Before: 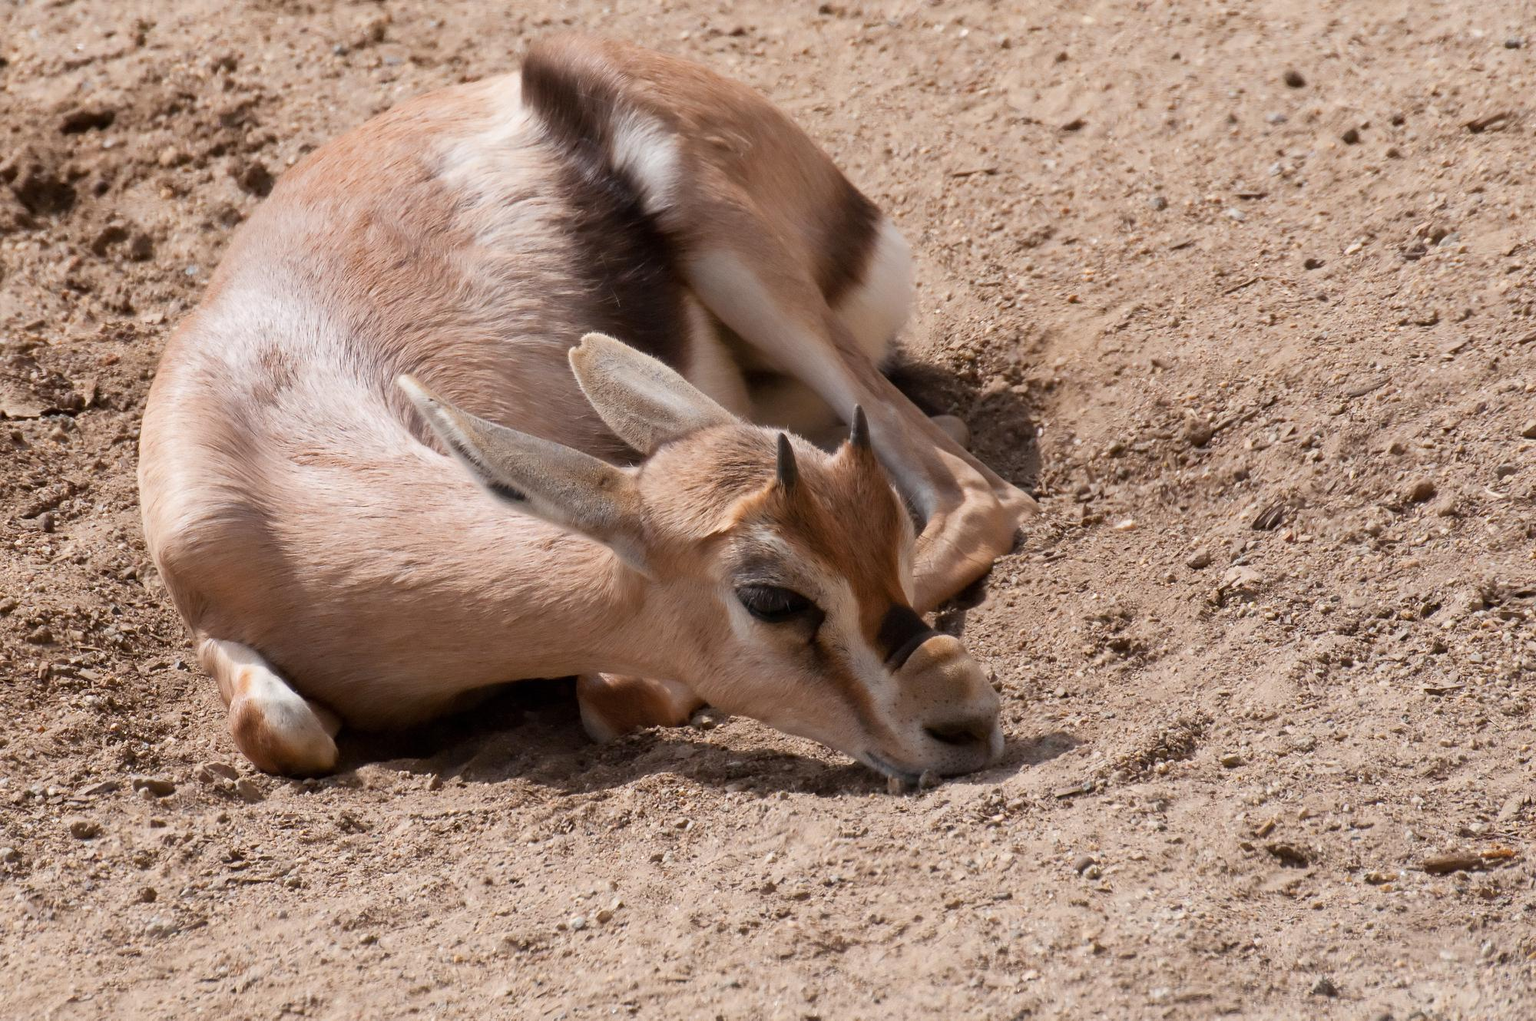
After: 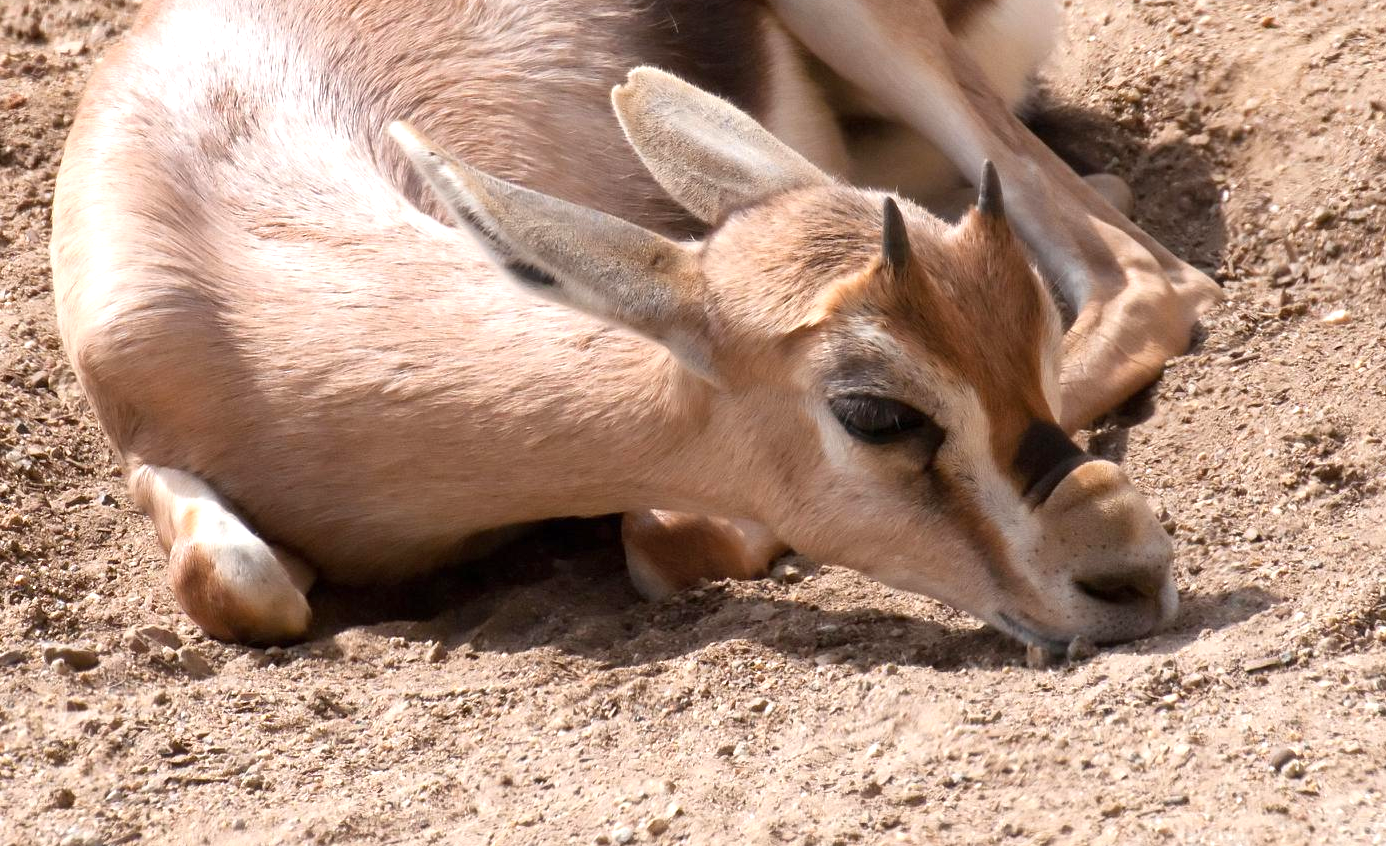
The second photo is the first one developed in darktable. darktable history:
crop: left 6.488%, top 27.668%, right 24.183%, bottom 8.656%
exposure: exposure 0.6 EV, compensate highlight preservation false
